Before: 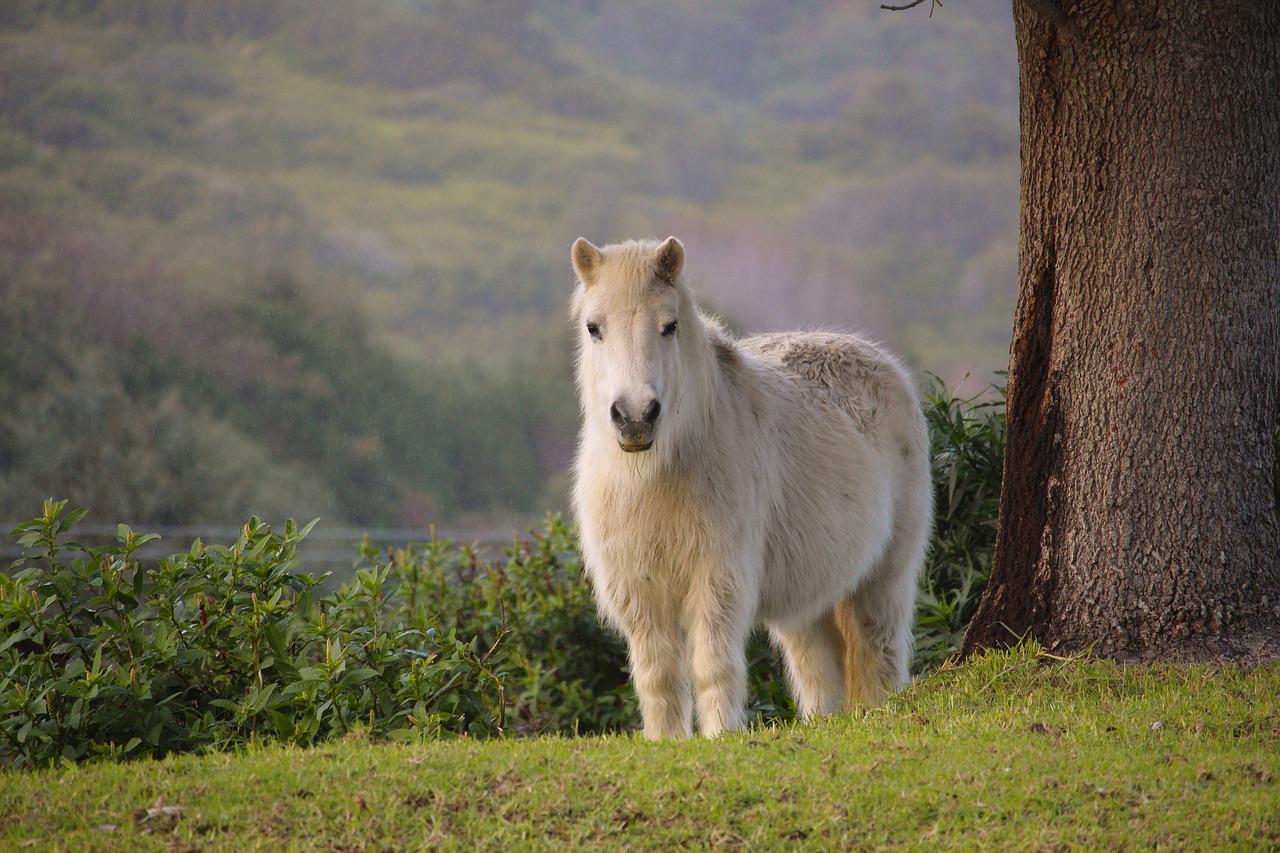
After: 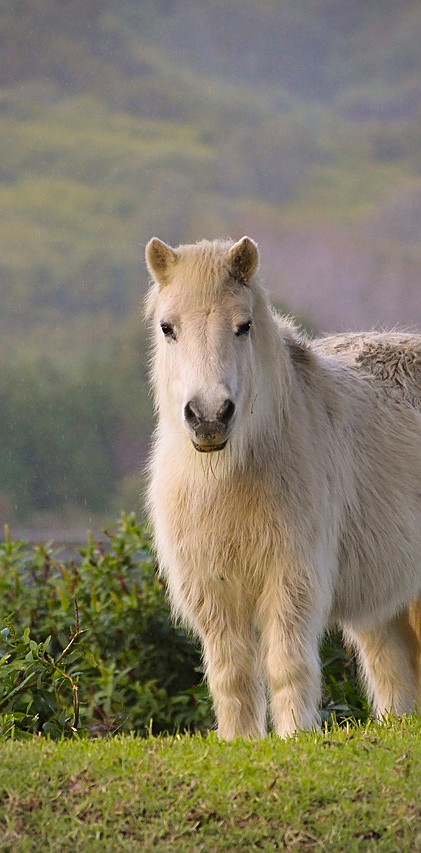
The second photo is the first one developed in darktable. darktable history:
crop: left 33.35%, right 33.743%
shadows and highlights: shadows 60.82, soften with gaussian
sharpen: on, module defaults
contrast brightness saturation: contrast 0.039, saturation 0.152
tone equalizer: on, module defaults
vignetting: fall-off radius 60.8%, unbound false
